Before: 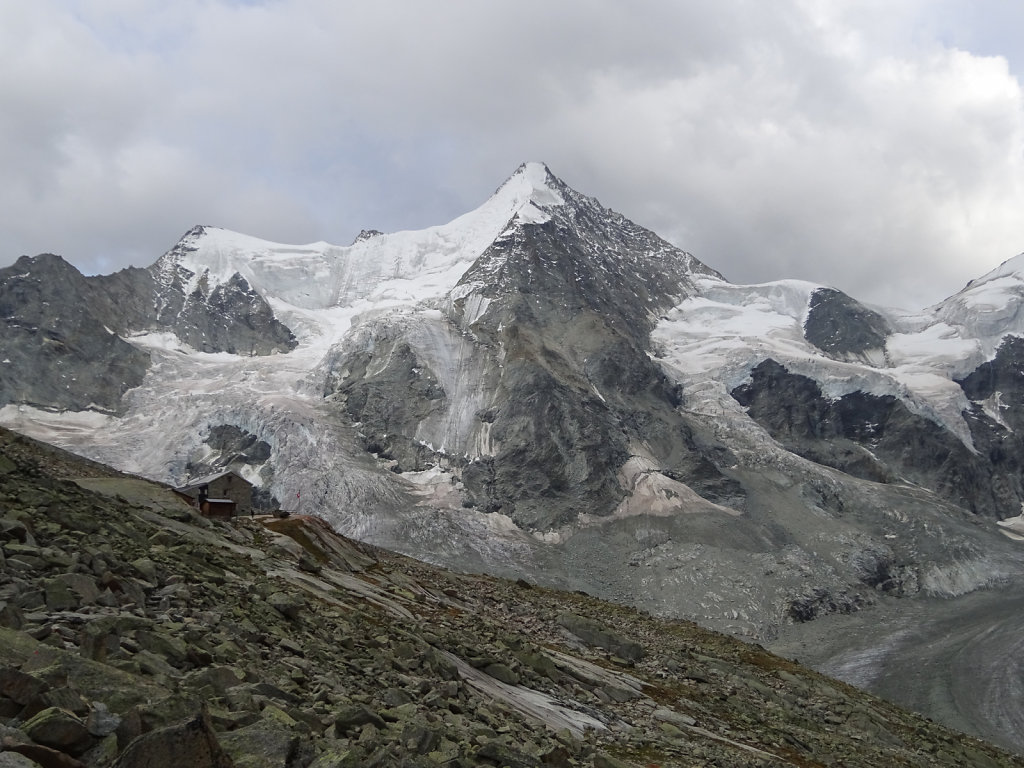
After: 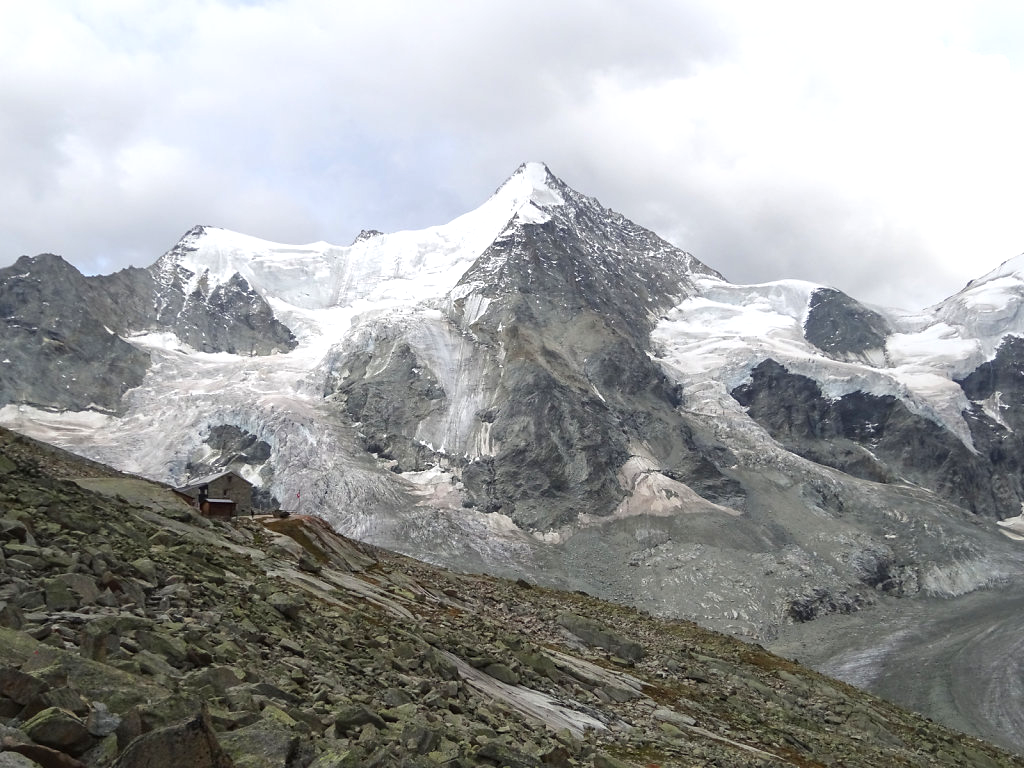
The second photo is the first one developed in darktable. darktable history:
exposure: exposure 0.657 EV, compensate exposure bias true, compensate highlight preservation false
